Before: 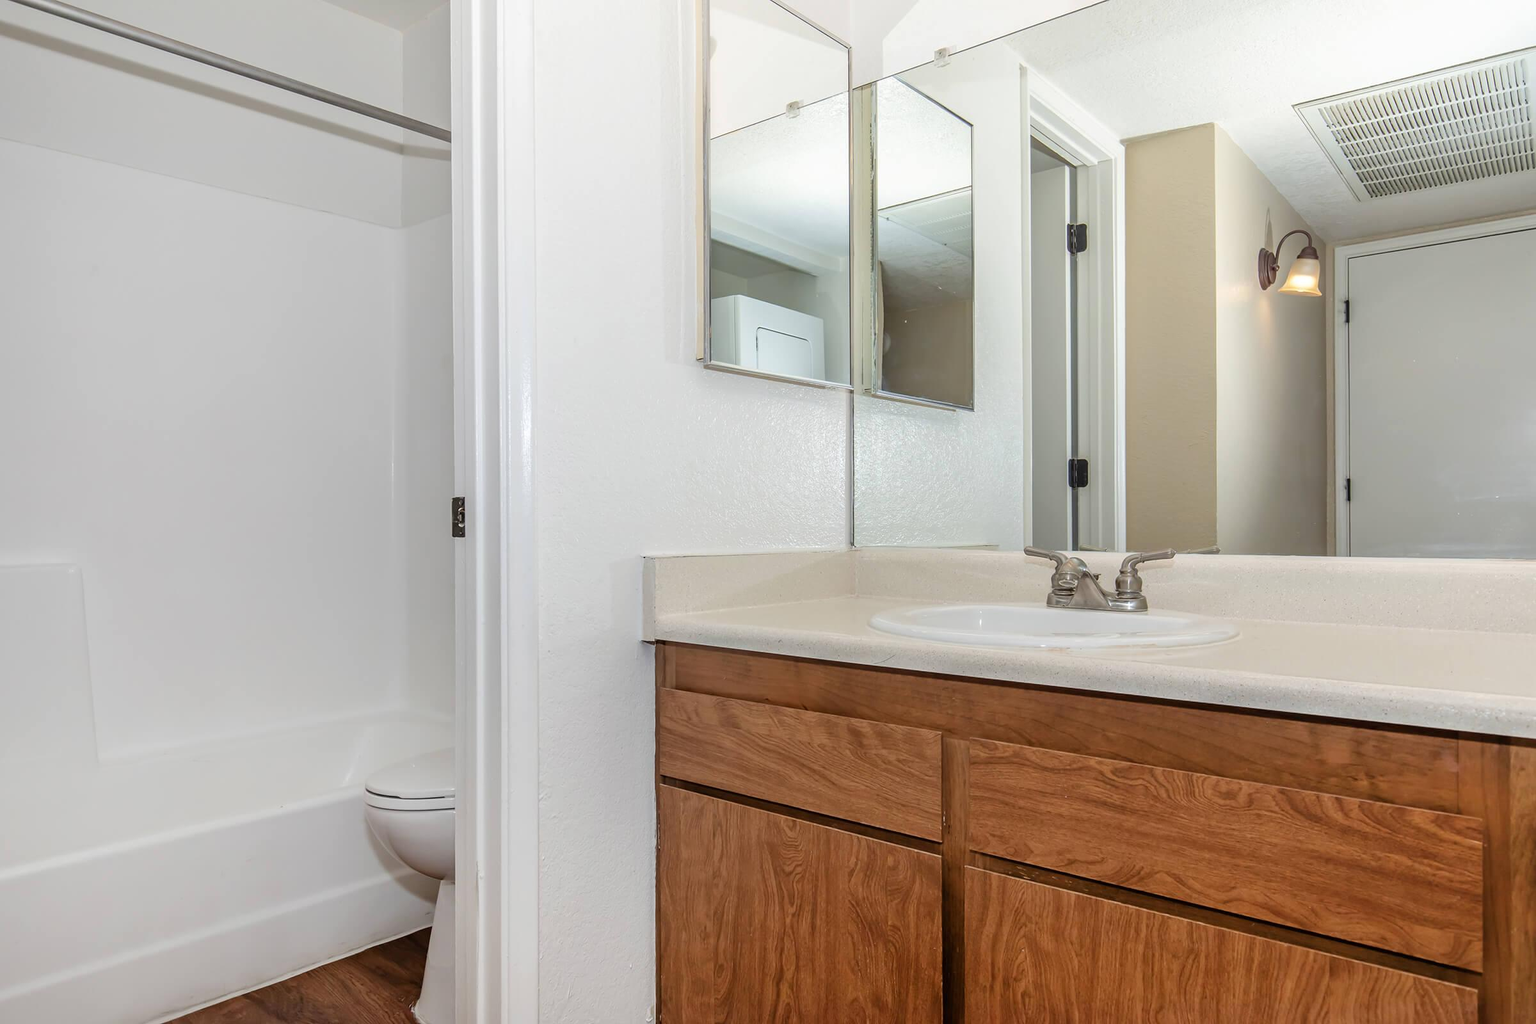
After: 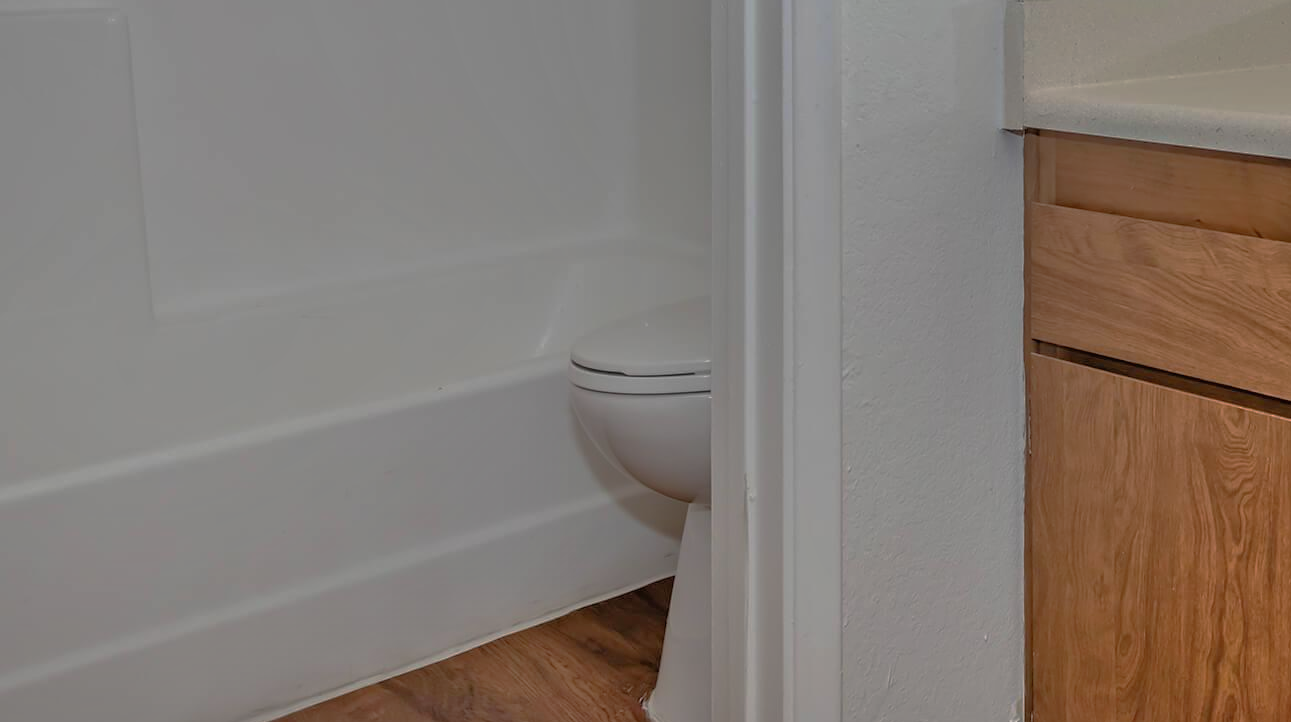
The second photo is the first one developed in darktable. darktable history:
crop and rotate: top 54.618%, right 46.186%, bottom 0.215%
exposure: exposure -0.258 EV, compensate exposure bias true, compensate highlight preservation false
shadows and highlights: shadows 60.47, soften with gaussian
local contrast: mode bilateral grid, contrast 99, coarseness 100, detail 94%, midtone range 0.2
tone equalizer: -7 EV 0.142 EV, -6 EV 0.585 EV, -5 EV 1.18 EV, -4 EV 1.36 EV, -3 EV 1.13 EV, -2 EV 0.6 EV, -1 EV 0.166 EV, mask exposure compensation -0.513 EV
base curve: curves: ch0 [(0, 0) (0.841, 0.609) (1, 1)], preserve colors none
color balance rgb: perceptual saturation grading › global saturation -1.349%, global vibrance 20%
